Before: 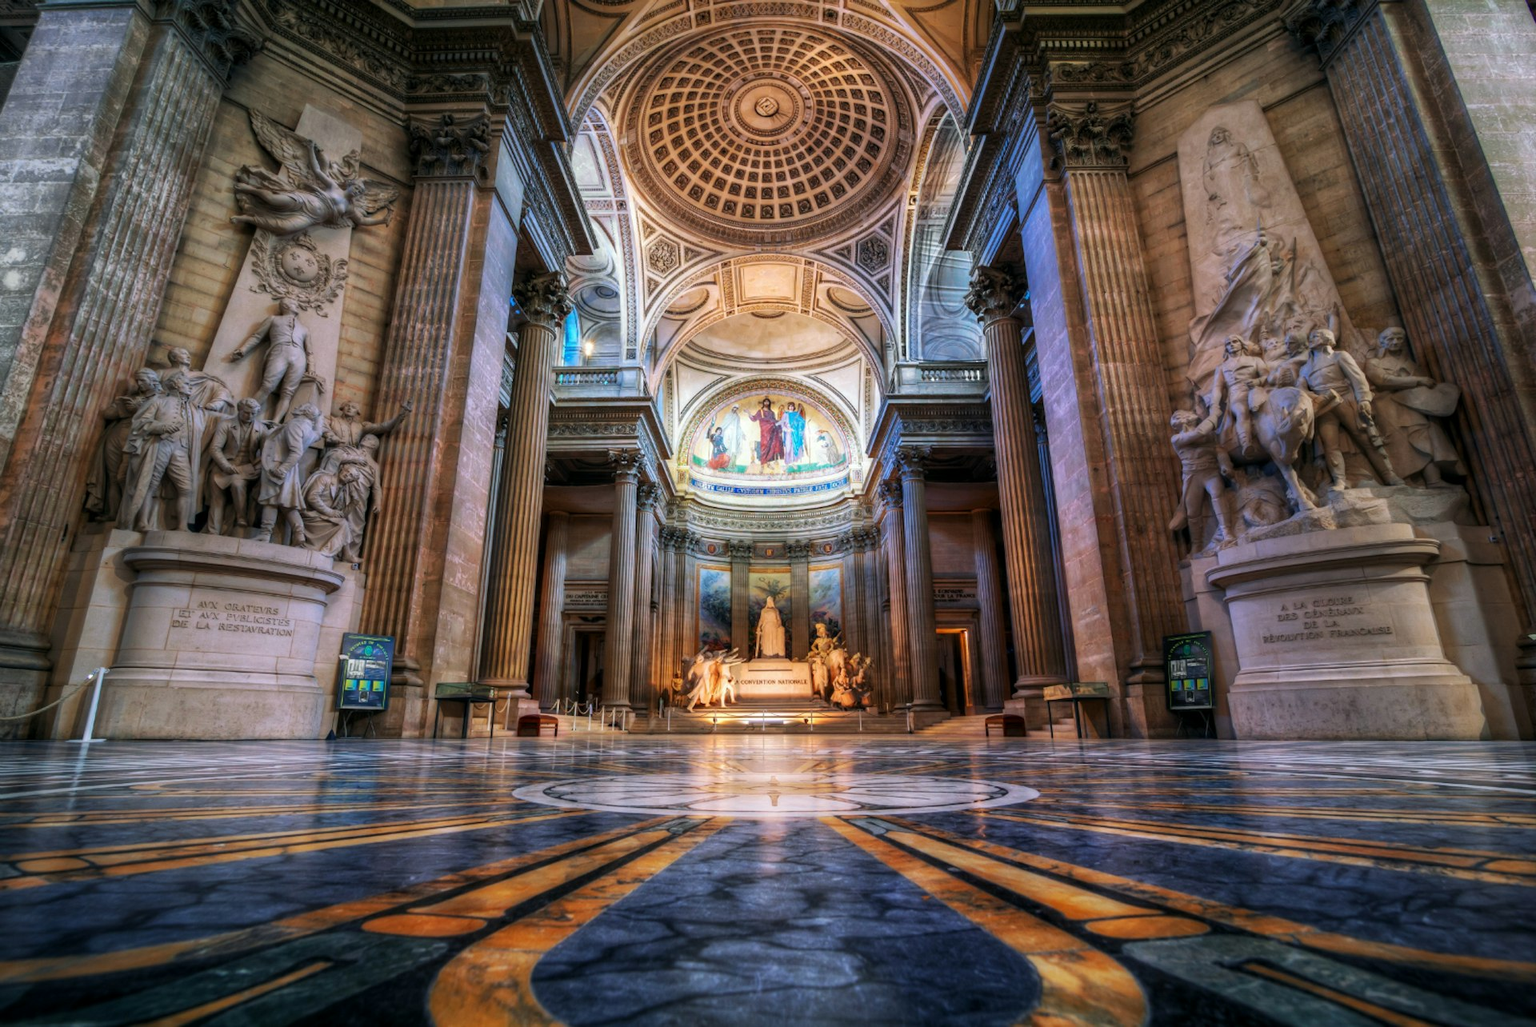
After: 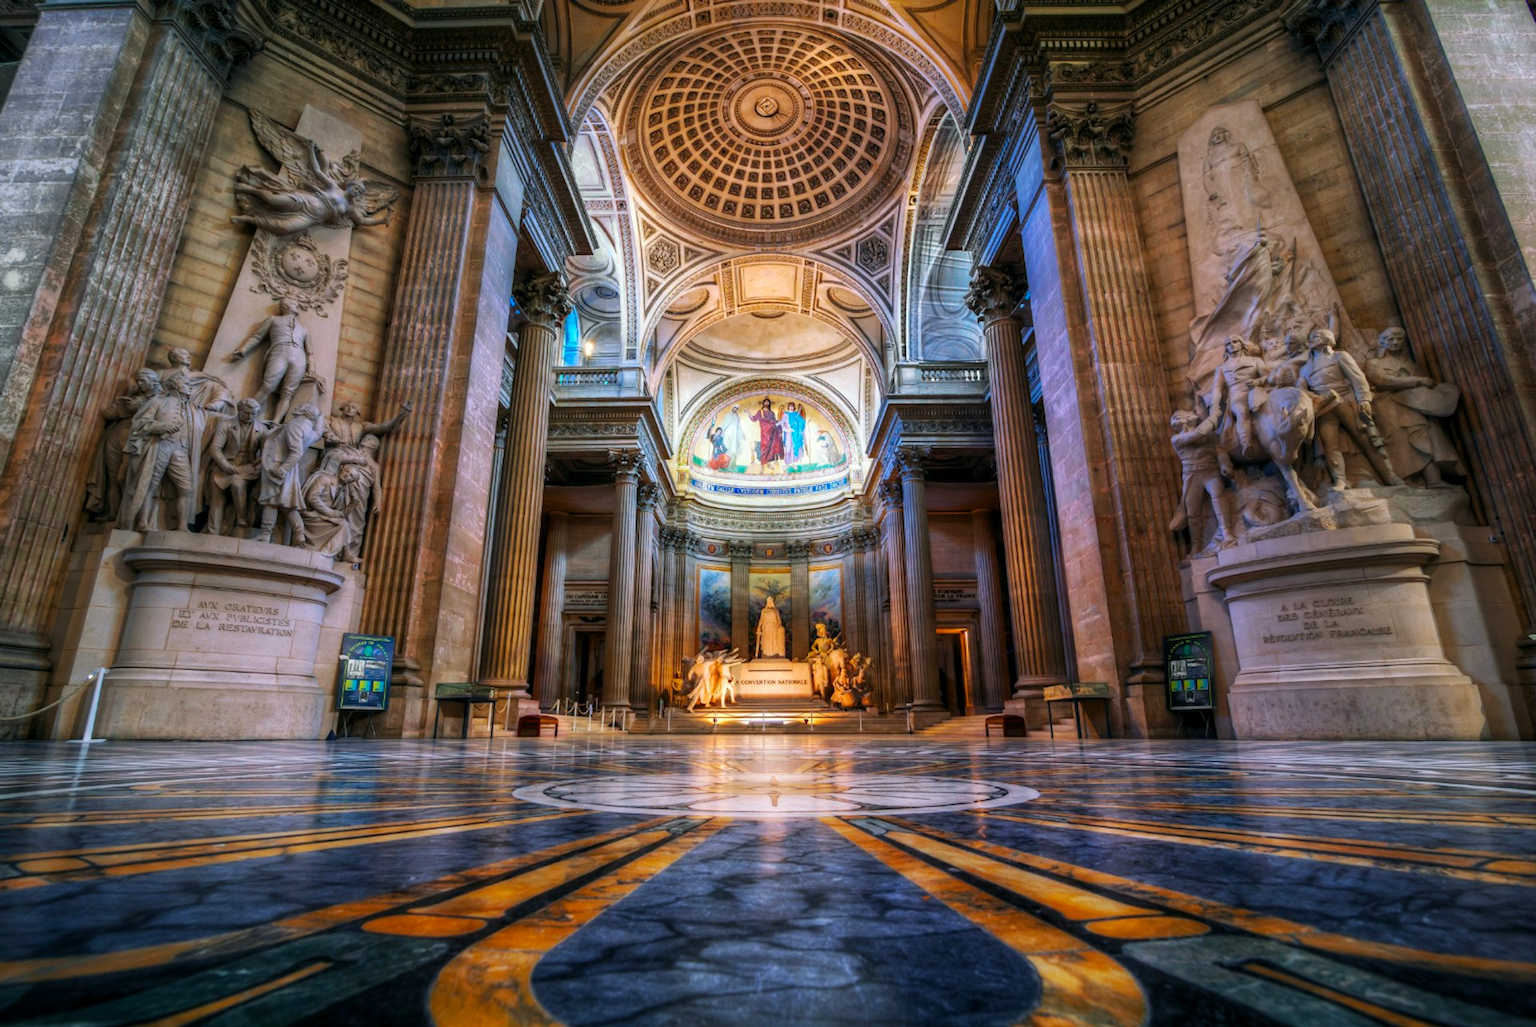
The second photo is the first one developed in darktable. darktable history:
tone equalizer: smoothing diameter 24.93%, edges refinement/feathering 7.13, preserve details guided filter
color balance rgb: perceptual saturation grading › global saturation 19.822%
